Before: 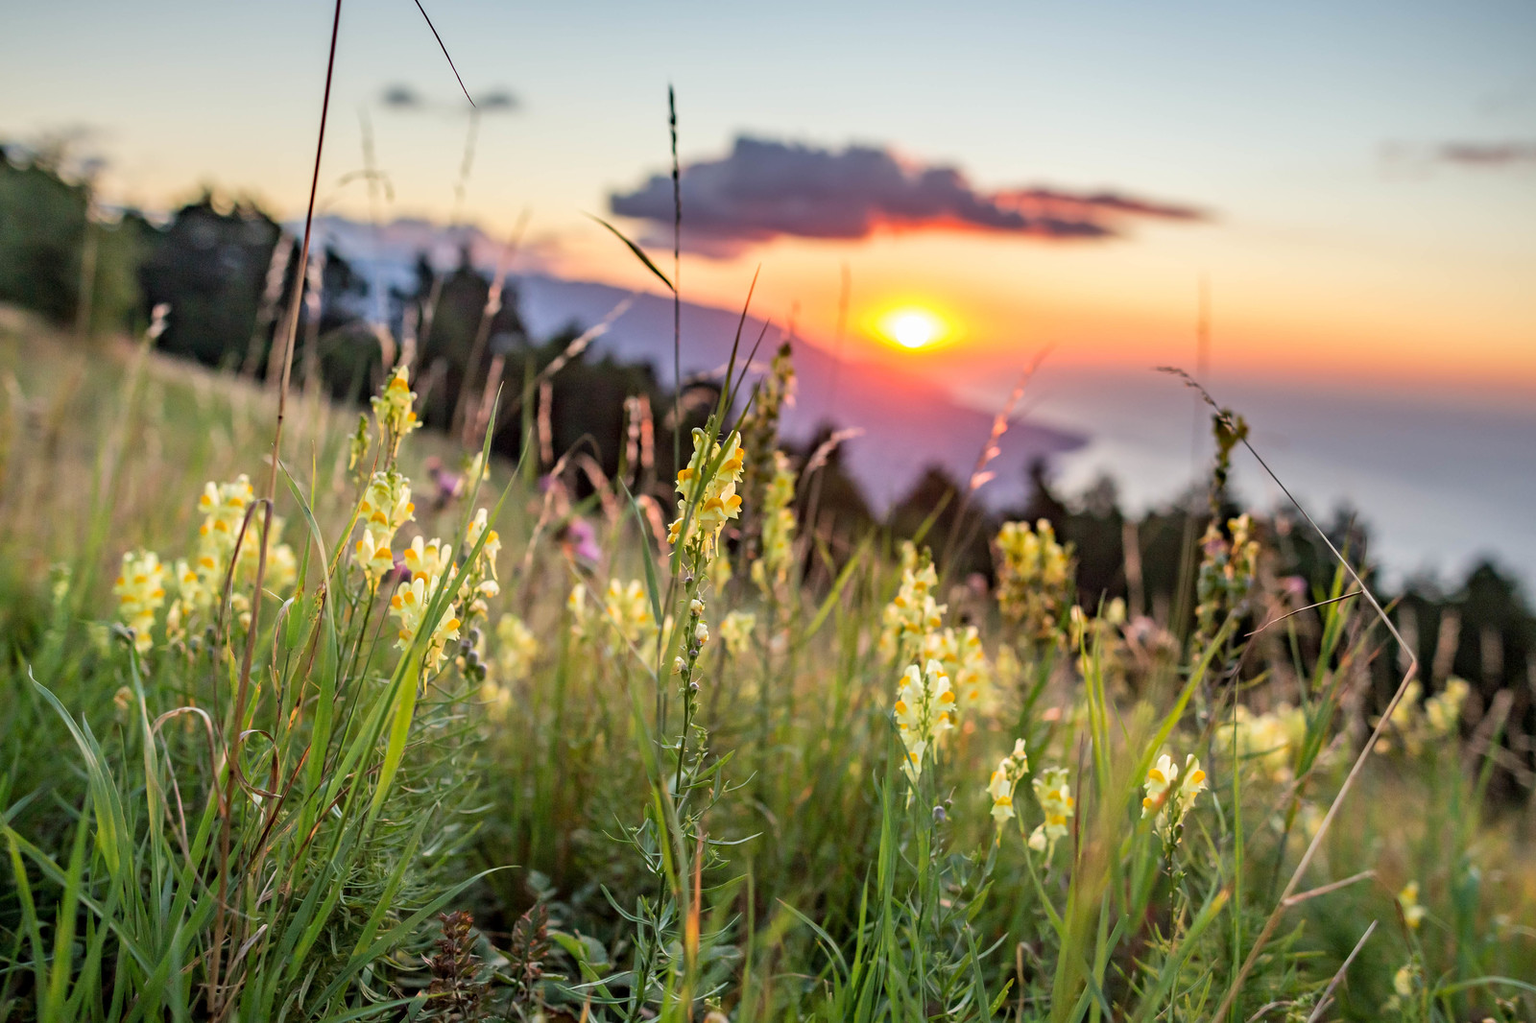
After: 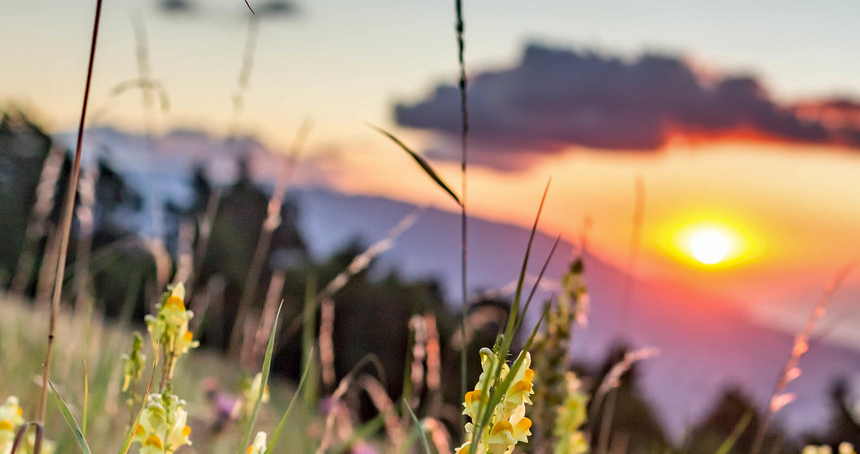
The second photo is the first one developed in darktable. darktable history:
crop: left 15.117%, top 9.203%, right 31.083%, bottom 48.165%
shadows and highlights: highlights color adjustment 32.76%, soften with gaussian
